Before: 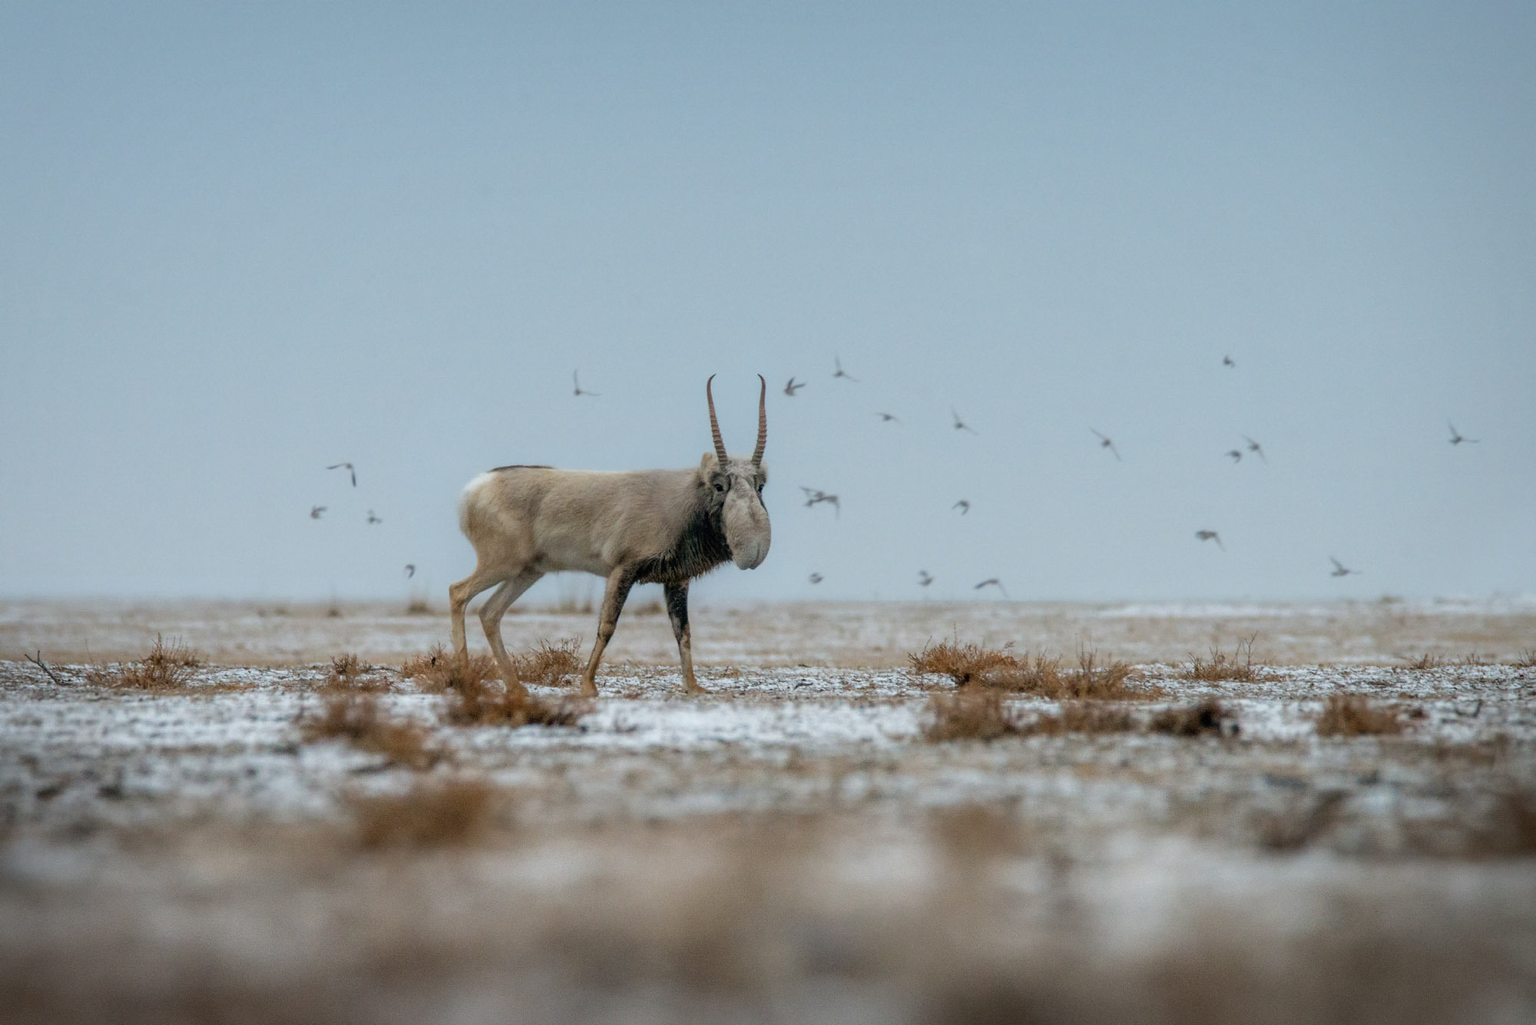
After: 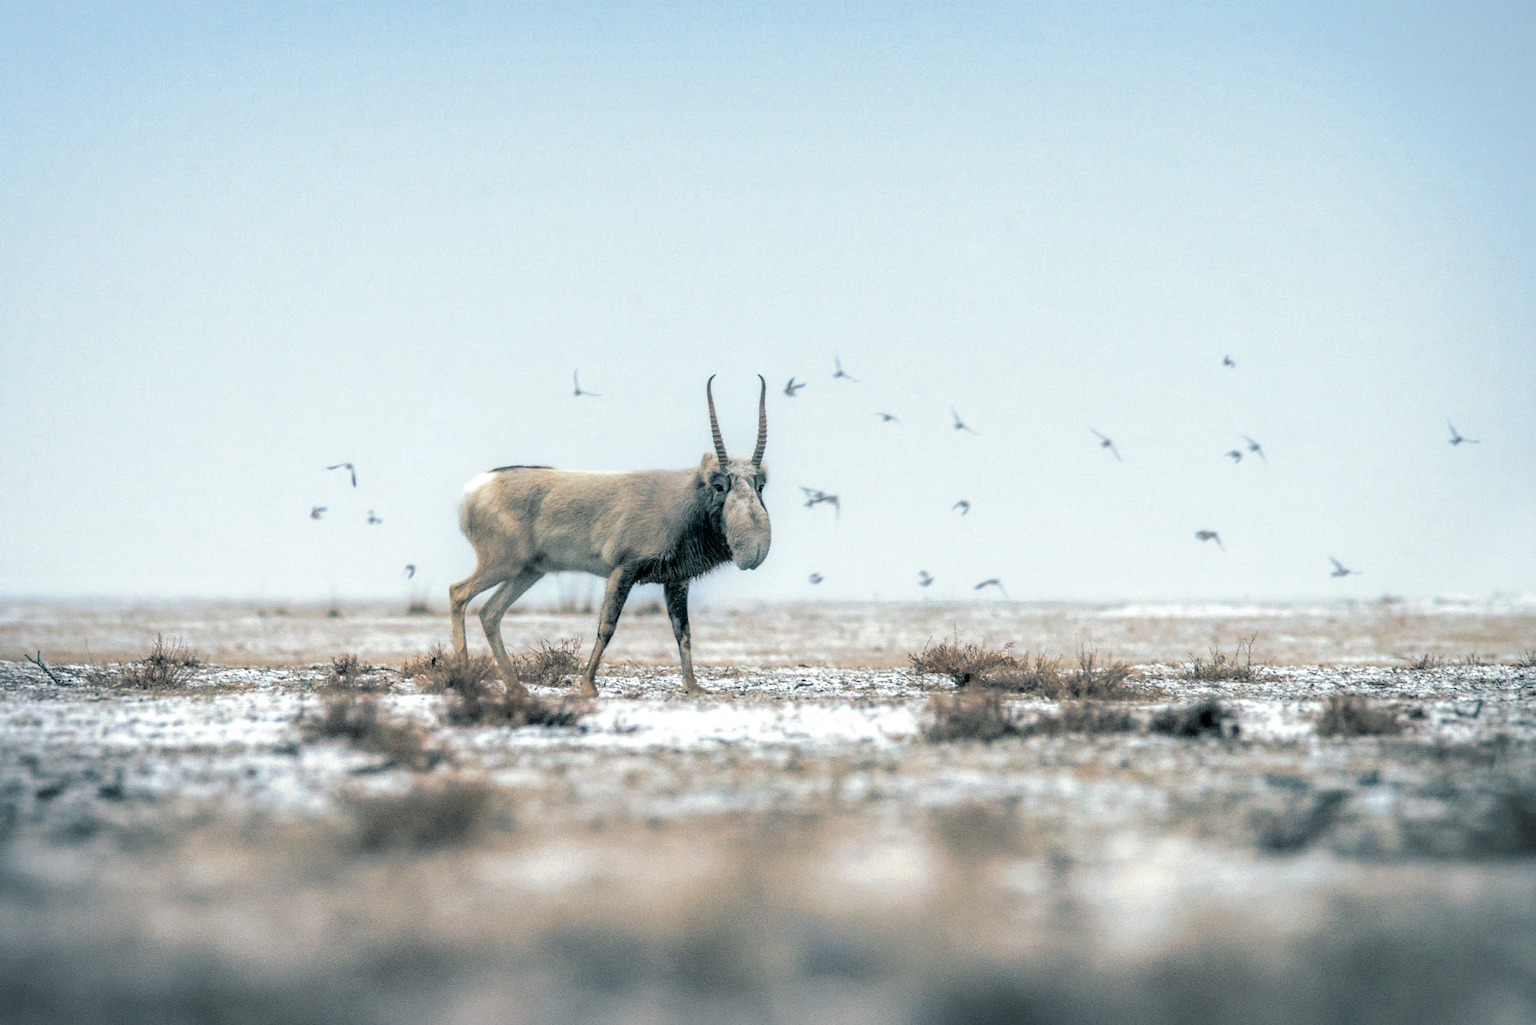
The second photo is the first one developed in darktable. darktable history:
local contrast: highlights 61%, shadows 106%, detail 107%, midtone range 0.529
exposure: exposure 0.766 EV, compensate highlight preservation false
split-toning: shadows › hue 205.2°, shadows › saturation 0.43, highlights › hue 54°, highlights › saturation 0.54
